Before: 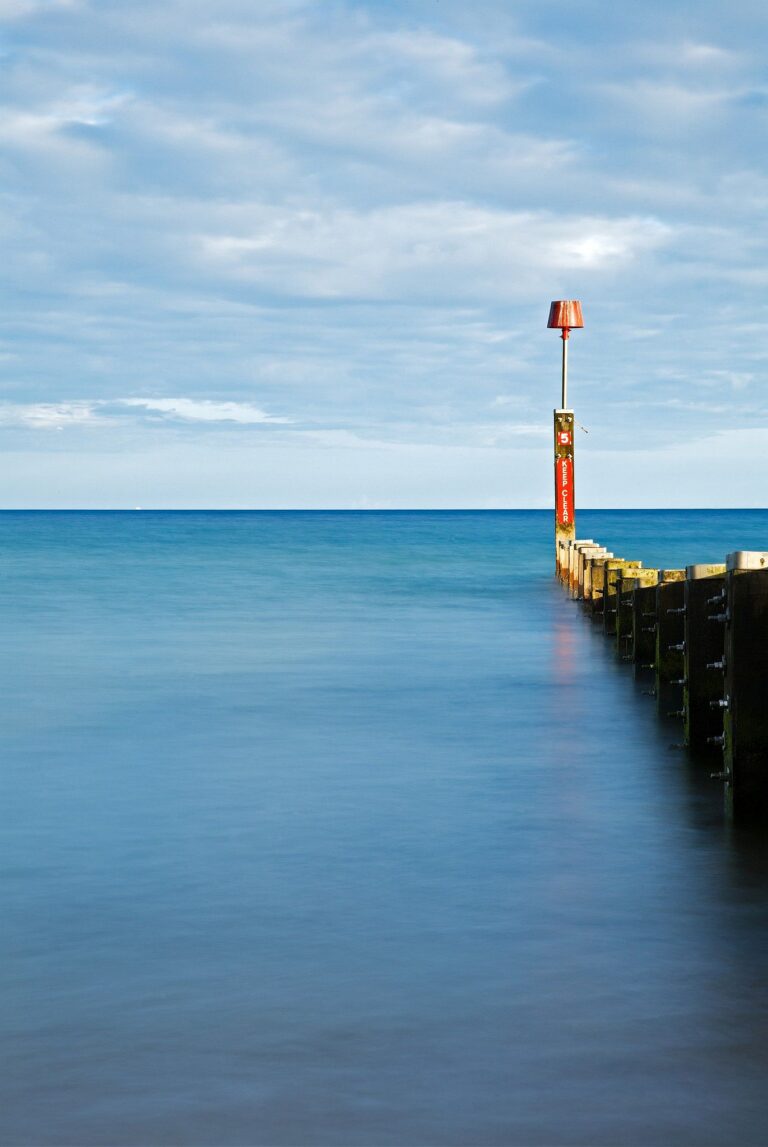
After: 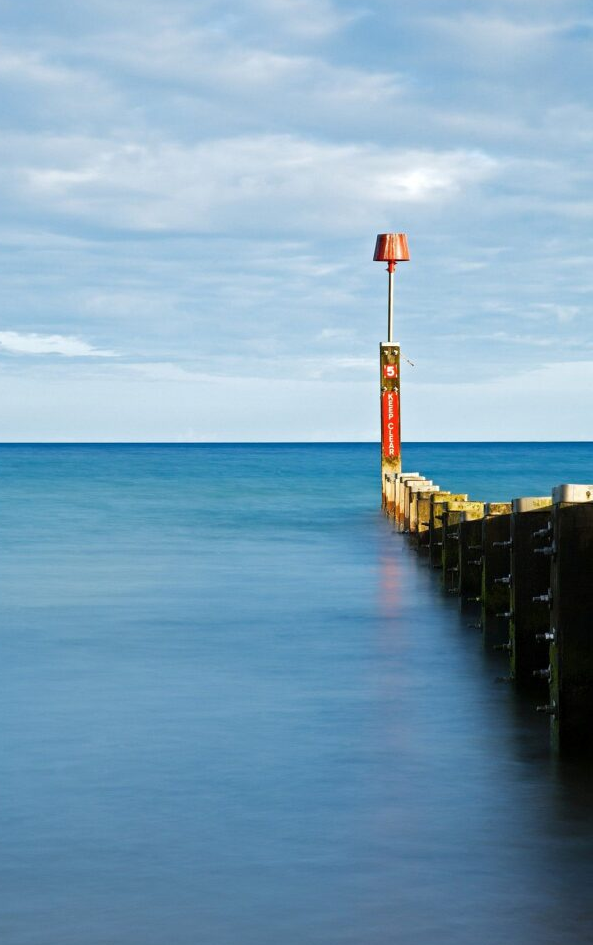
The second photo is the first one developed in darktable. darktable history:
crop: left 22.761%, top 5.851%, bottom 11.712%
